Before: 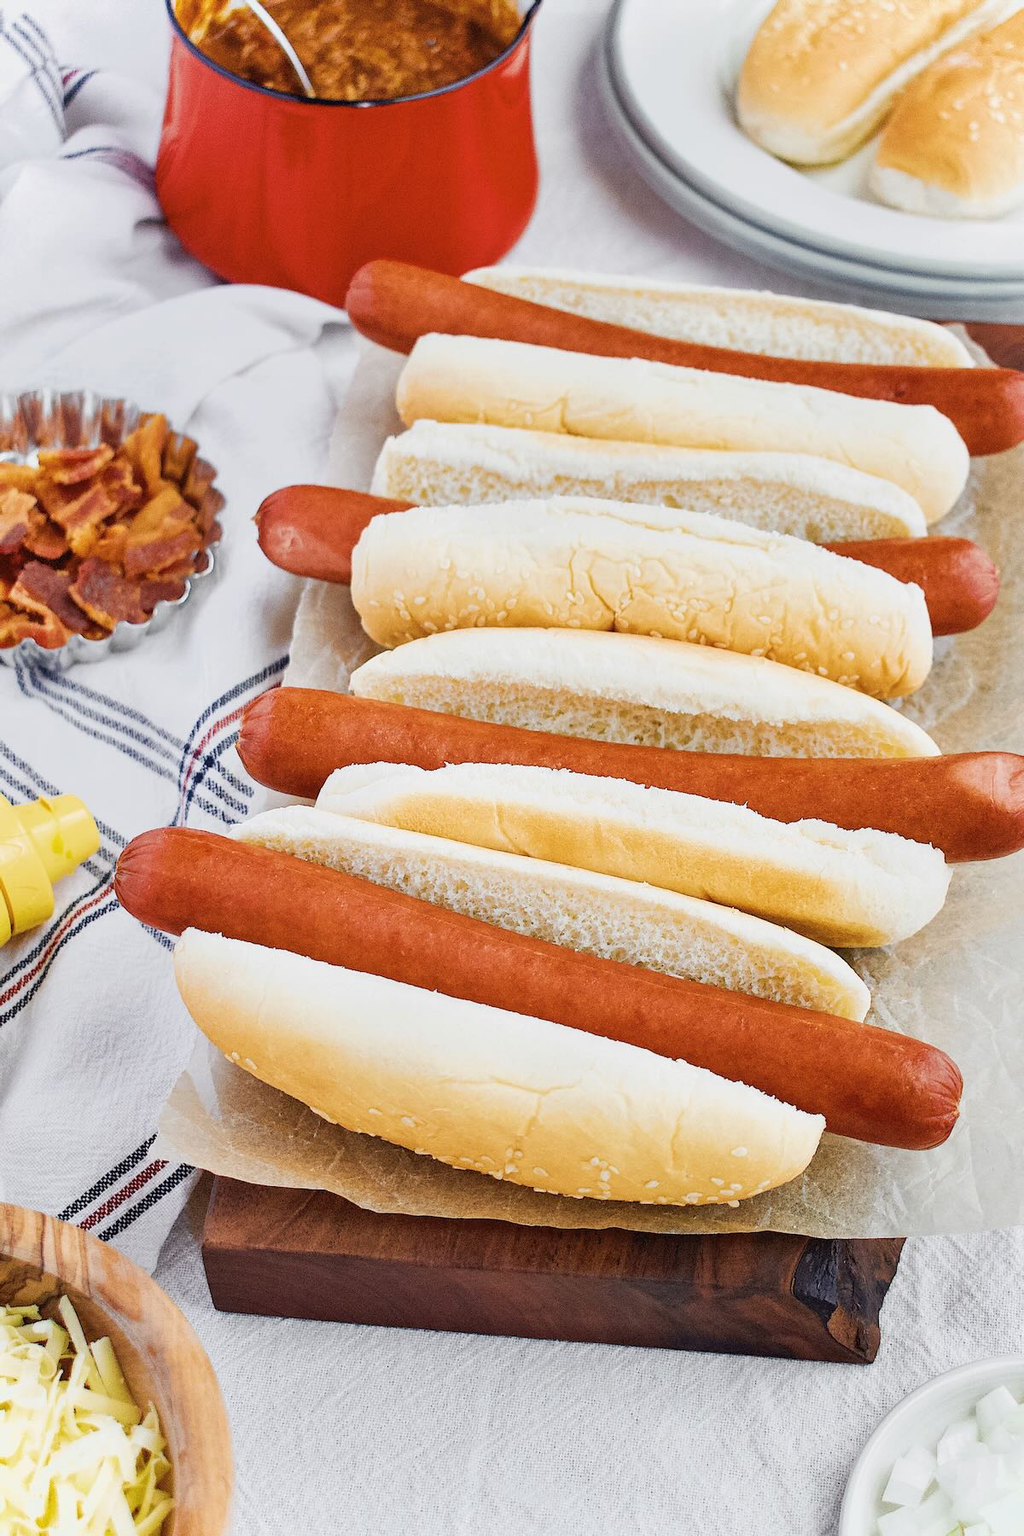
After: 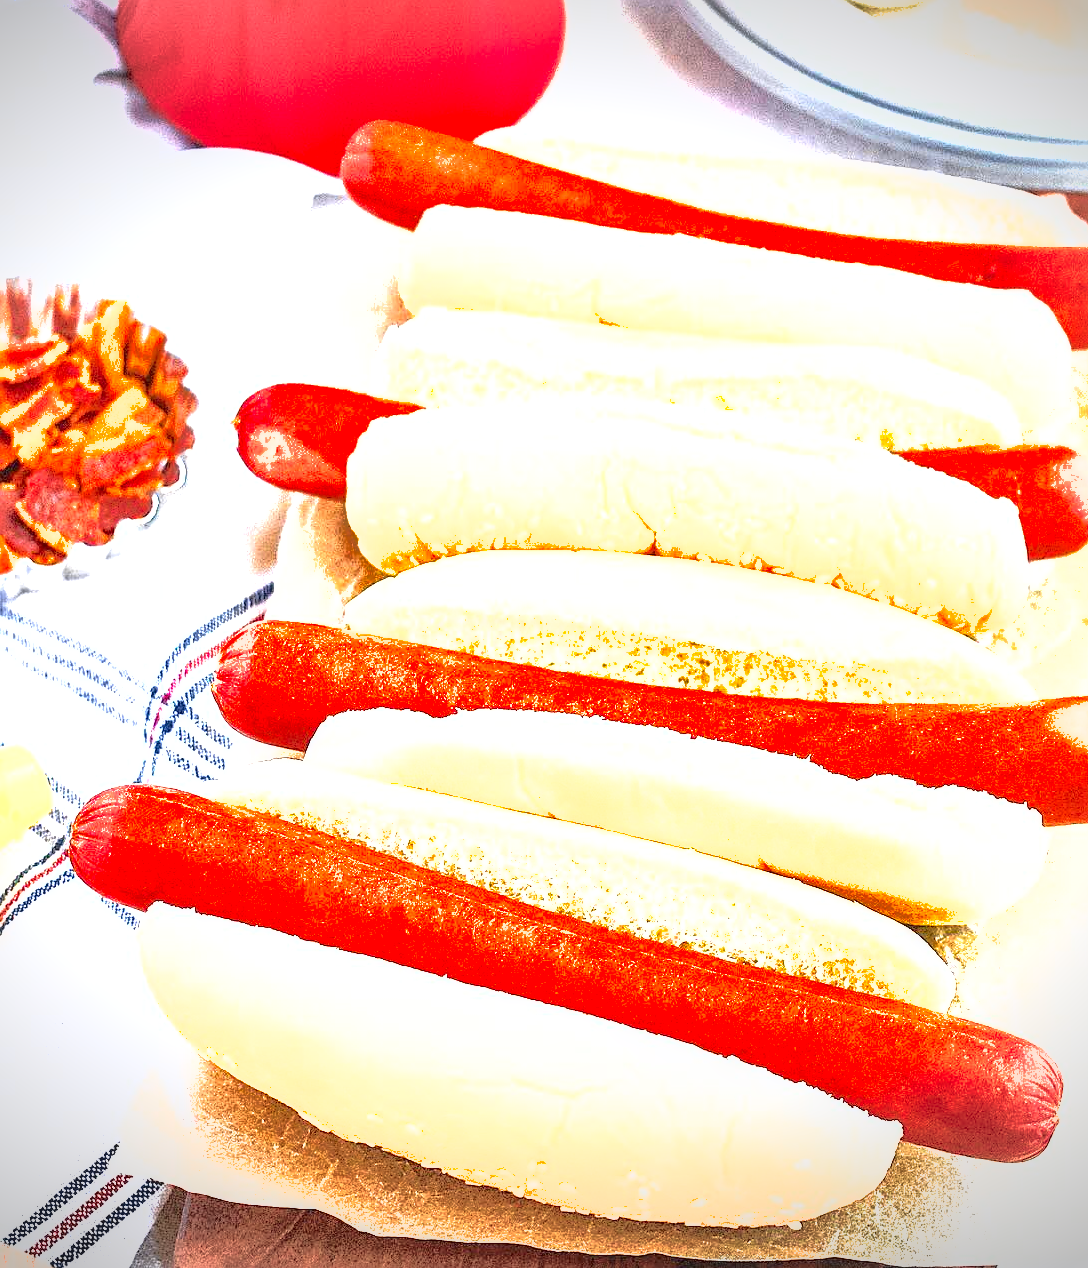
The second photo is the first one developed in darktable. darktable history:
crop: left 5.485%, top 10.305%, right 3.765%, bottom 19.236%
exposure: black level correction 0, exposure 1.932 EV, compensate highlight preservation false
local contrast: on, module defaults
vignetting: fall-off start 97.21%, width/height ratio 1.181
tone curve: curves: ch0 [(0, 0.011) (0.139, 0.106) (0.295, 0.271) (0.499, 0.523) (0.739, 0.782) (0.857, 0.879) (1, 0.967)]; ch1 [(0, 0) (0.272, 0.249) (0.388, 0.385) (0.469, 0.456) (0.495, 0.497) (0.524, 0.518) (0.602, 0.623) (0.725, 0.779) (1, 1)]; ch2 [(0, 0) (0.125, 0.089) (0.353, 0.329) (0.443, 0.408) (0.502, 0.499) (0.548, 0.549) (0.608, 0.635) (1, 1)], color space Lab, independent channels, preserve colors none
shadows and highlights: shadows 29.84
sharpen: on, module defaults
